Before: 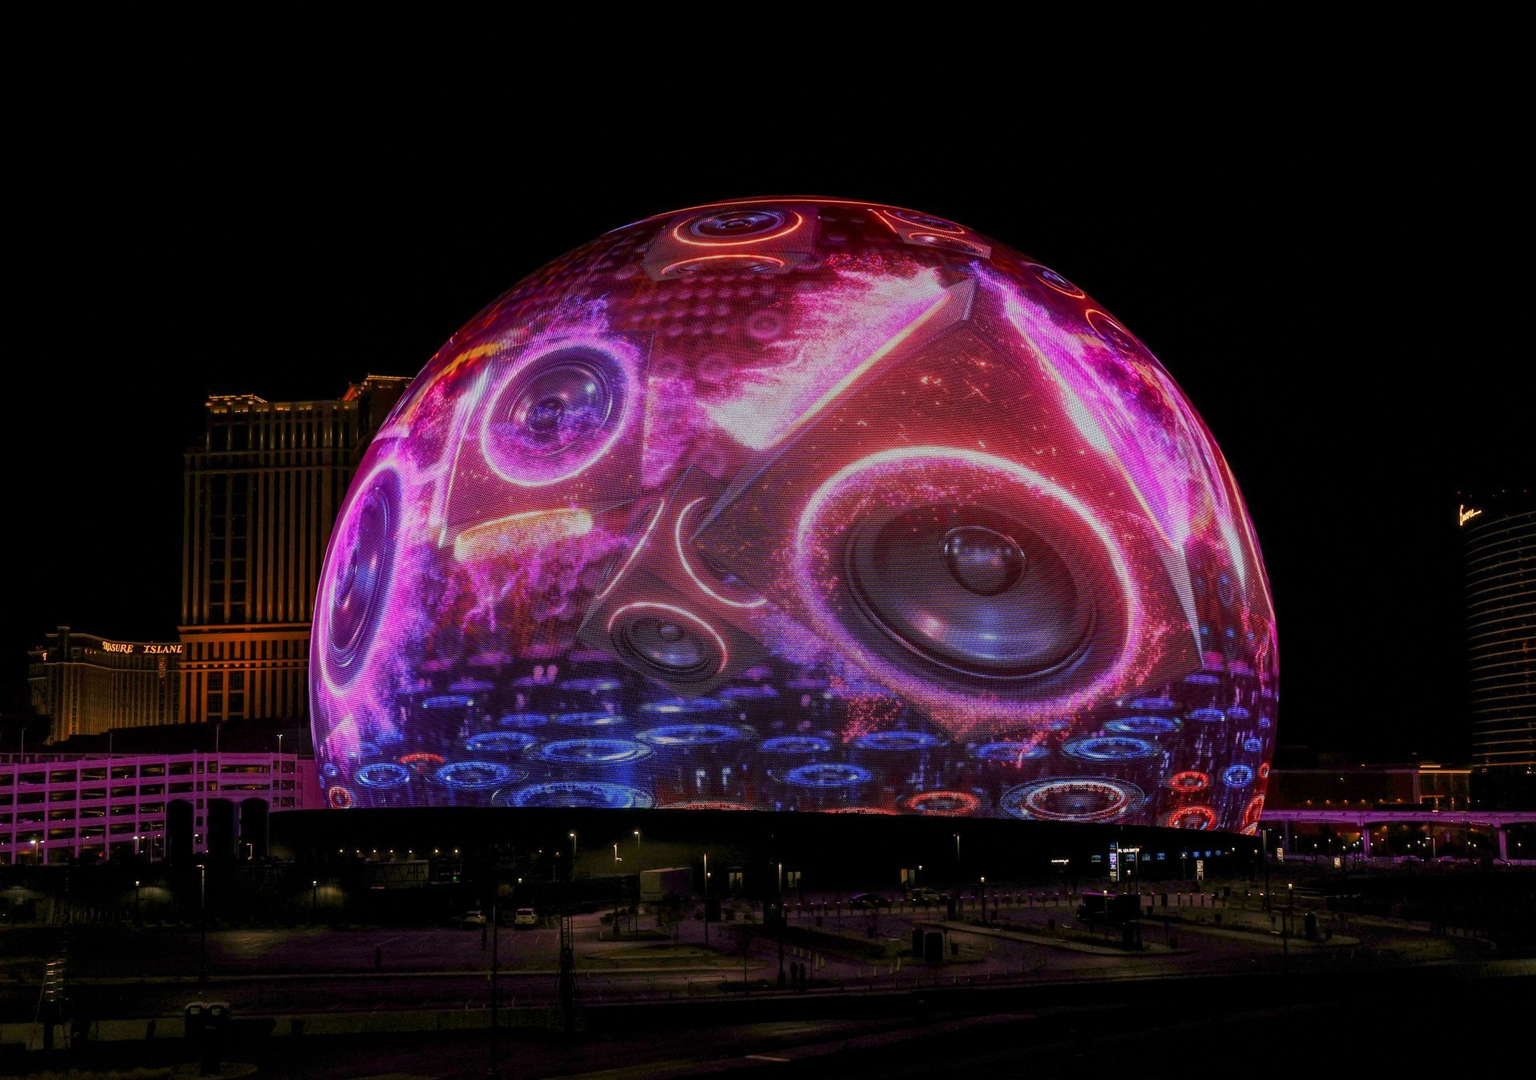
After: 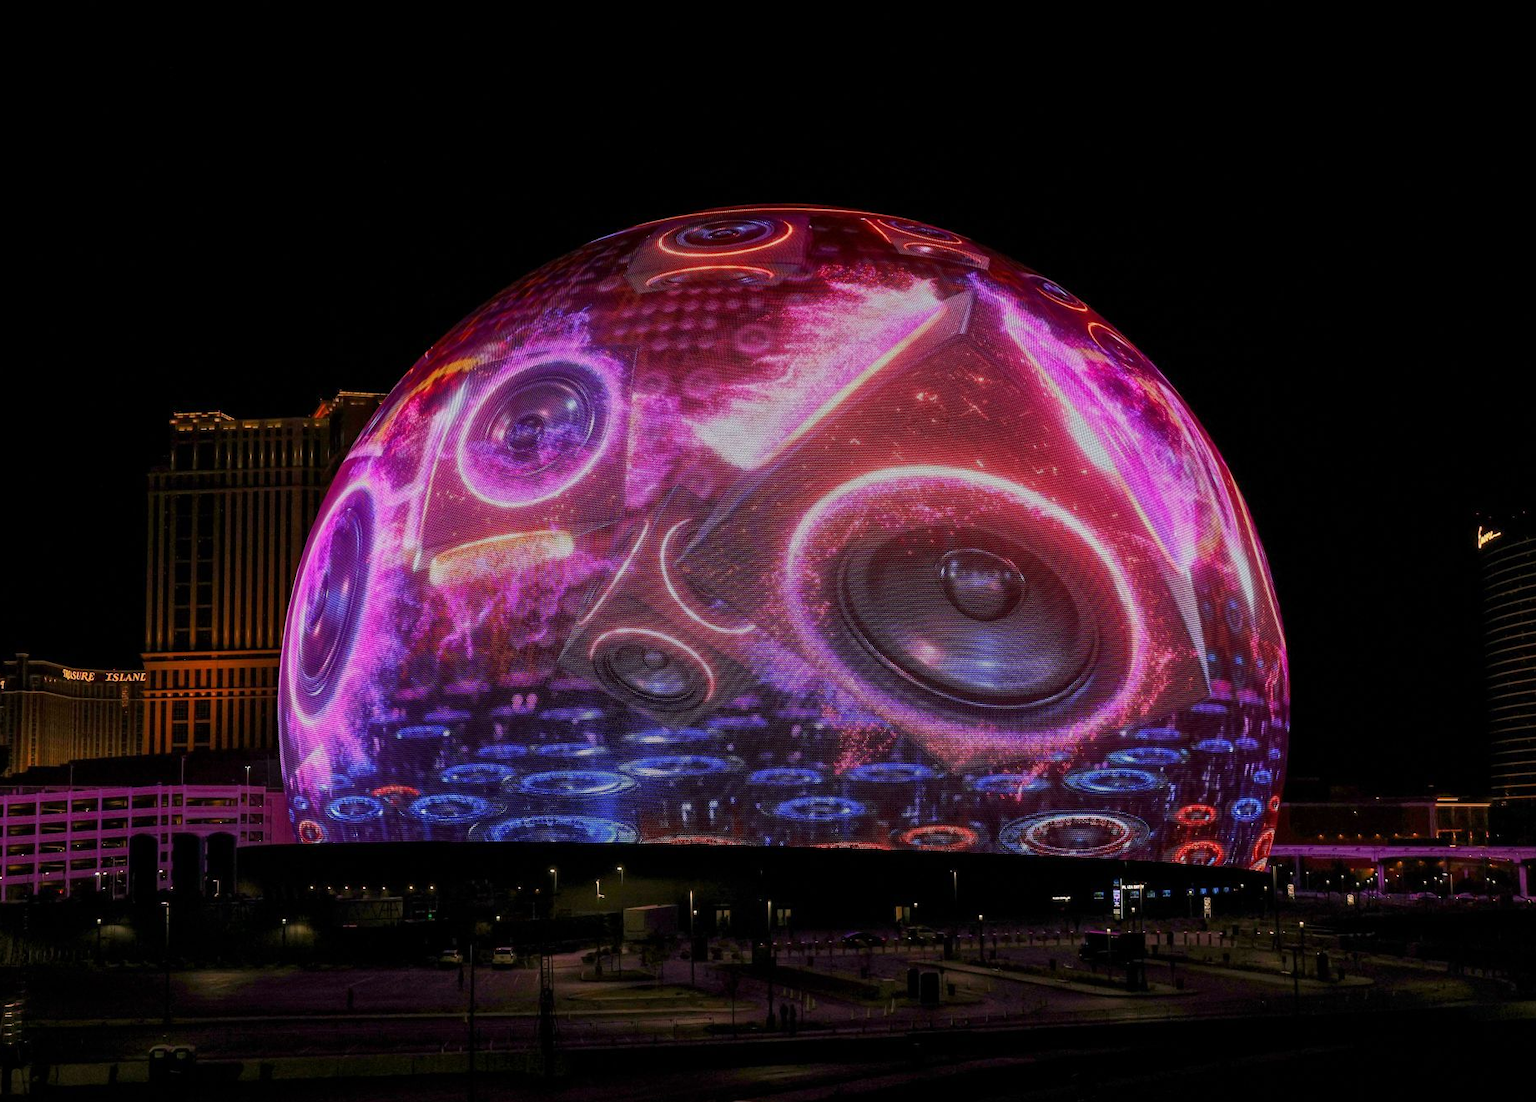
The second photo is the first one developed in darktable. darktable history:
crop and rotate: left 2.762%, right 1.301%, bottom 2.13%
